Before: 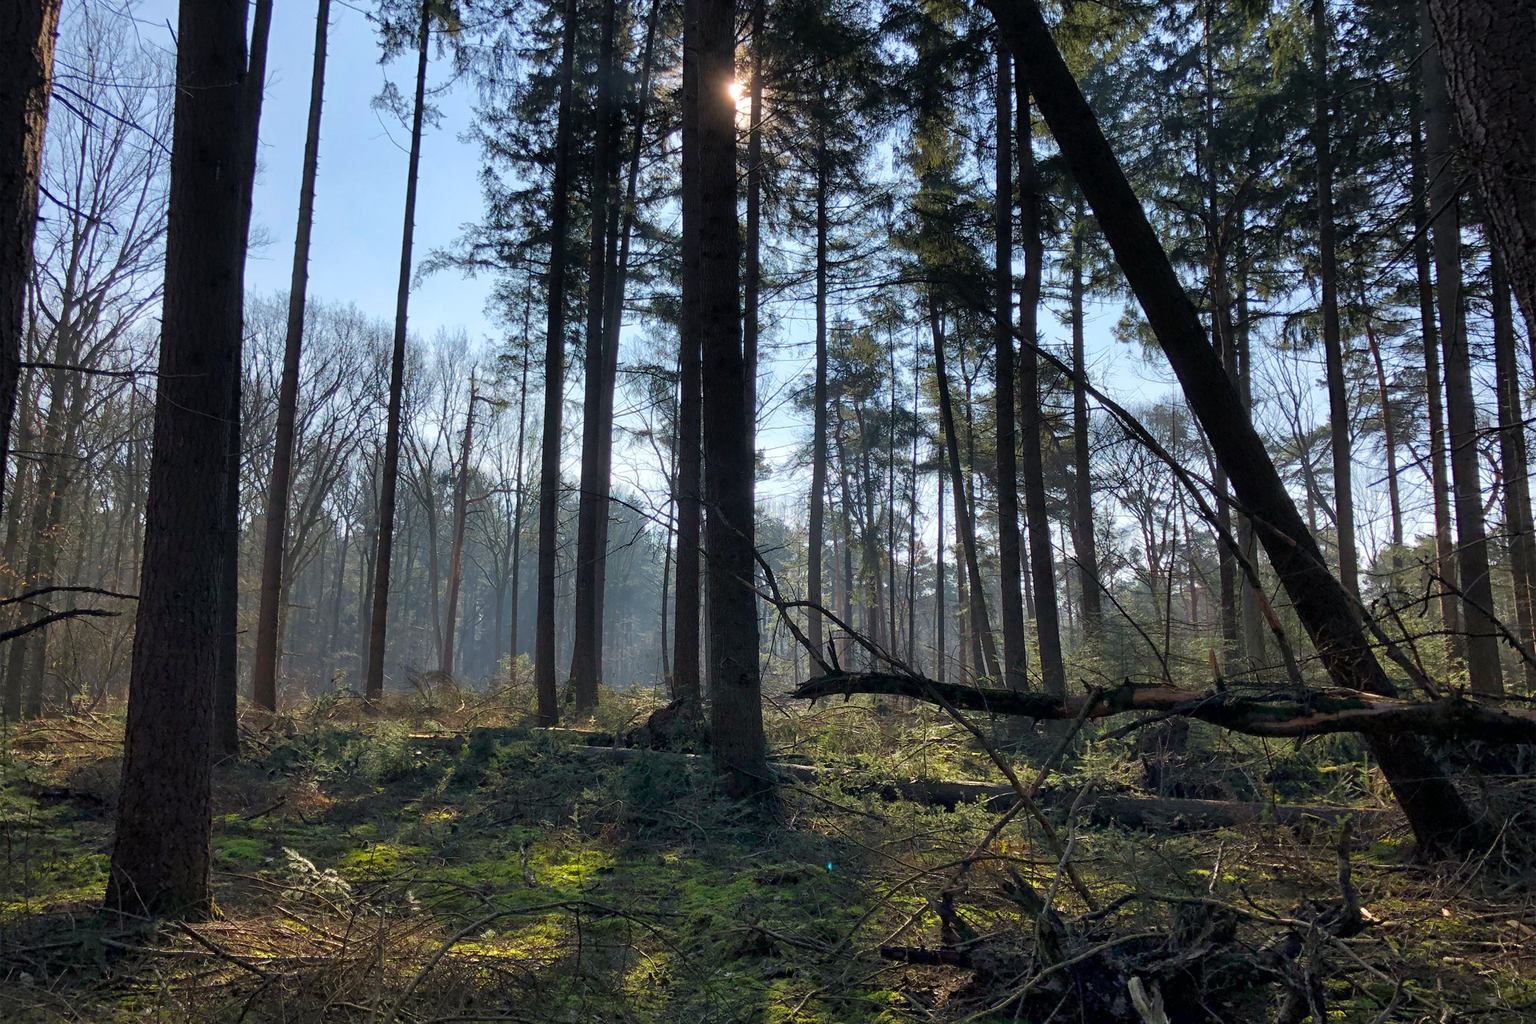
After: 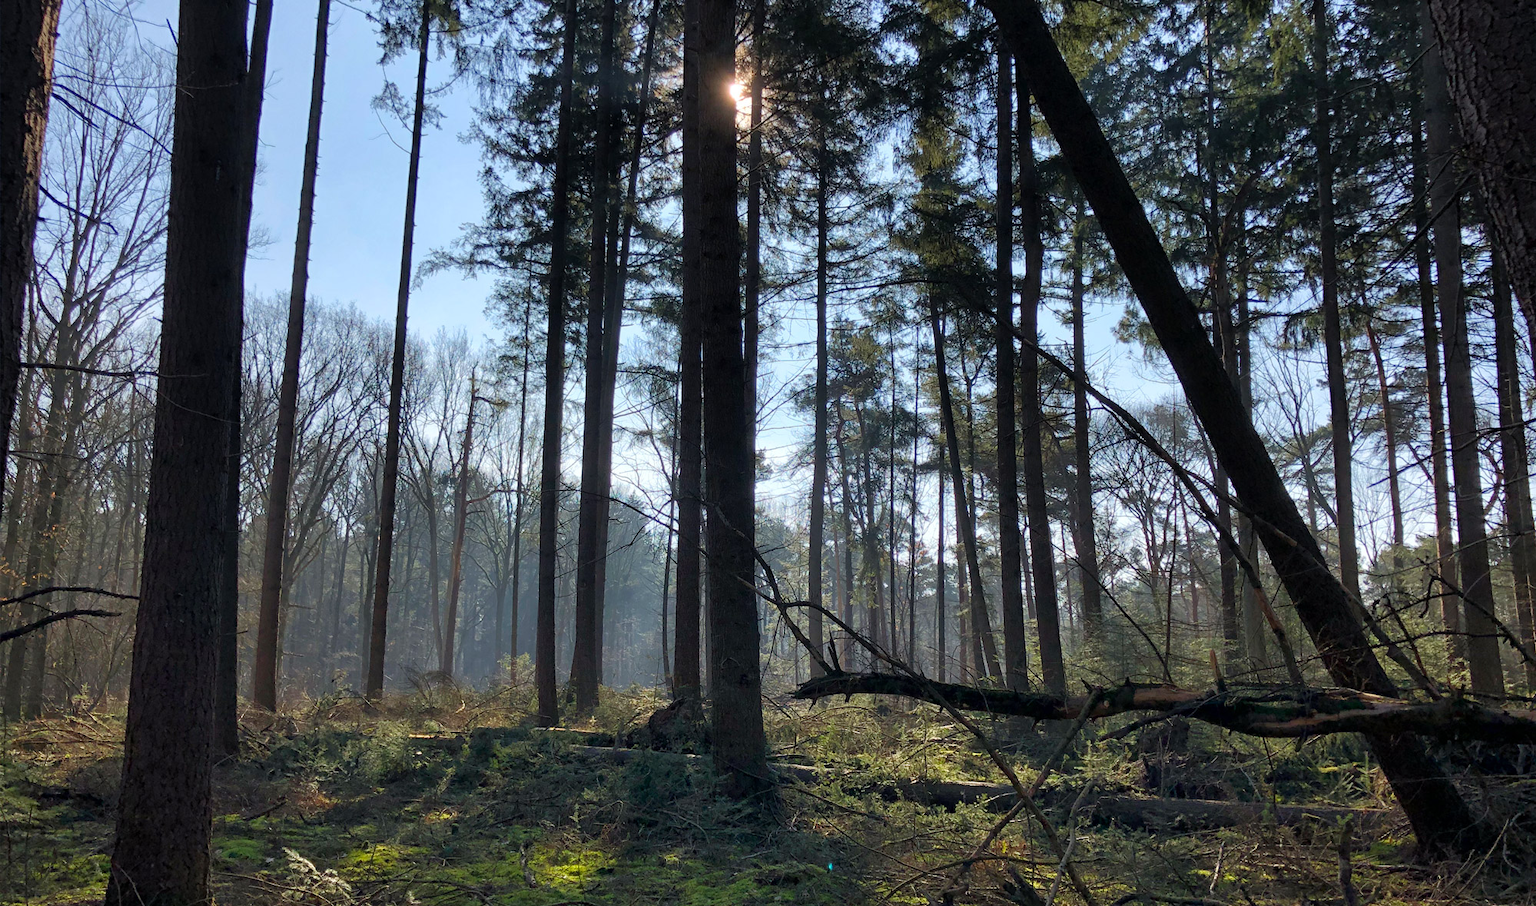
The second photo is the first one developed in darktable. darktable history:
crop and rotate: top 0%, bottom 11.456%
